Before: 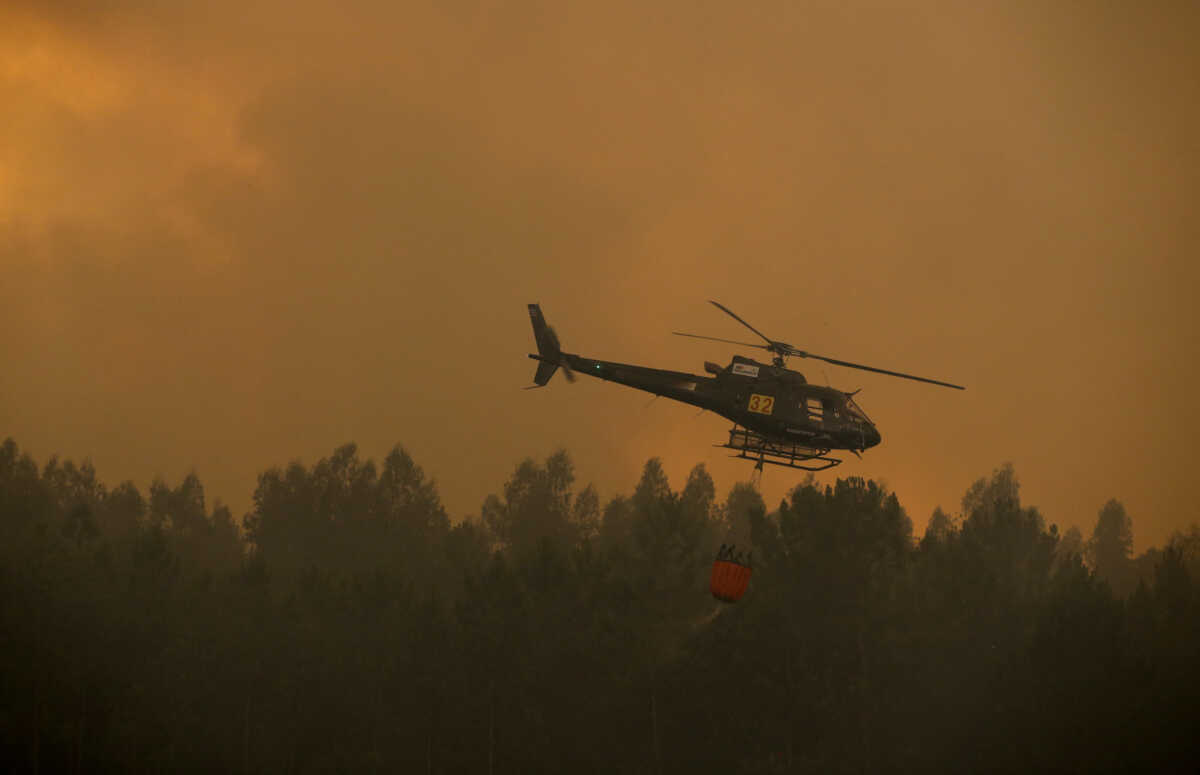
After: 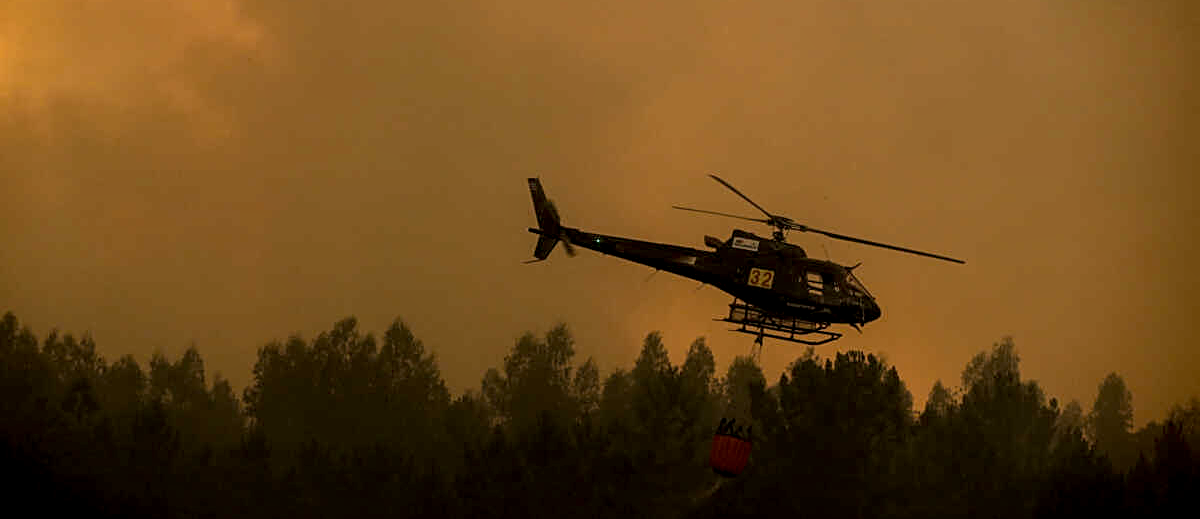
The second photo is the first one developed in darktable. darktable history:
crop: top 16.271%, bottom 16.761%
sharpen: on, module defaults
tone equalizer: -8 EV -0.759 EV, -7 EV -0.733 EV, -6 EV -0.598 EV, -5 EV -0.384 EV, -3 EV 0.39 EV, -2 EV 0.6 EV, -1 EV 0.674 EV, +0 EV 0.723 EV
exposure: black level correction 0.011, exposure -0.48 EV, compensate exposure bias true, compensate highlight preservation false
velvia: on, module defaults
local contrast: detail 130%
